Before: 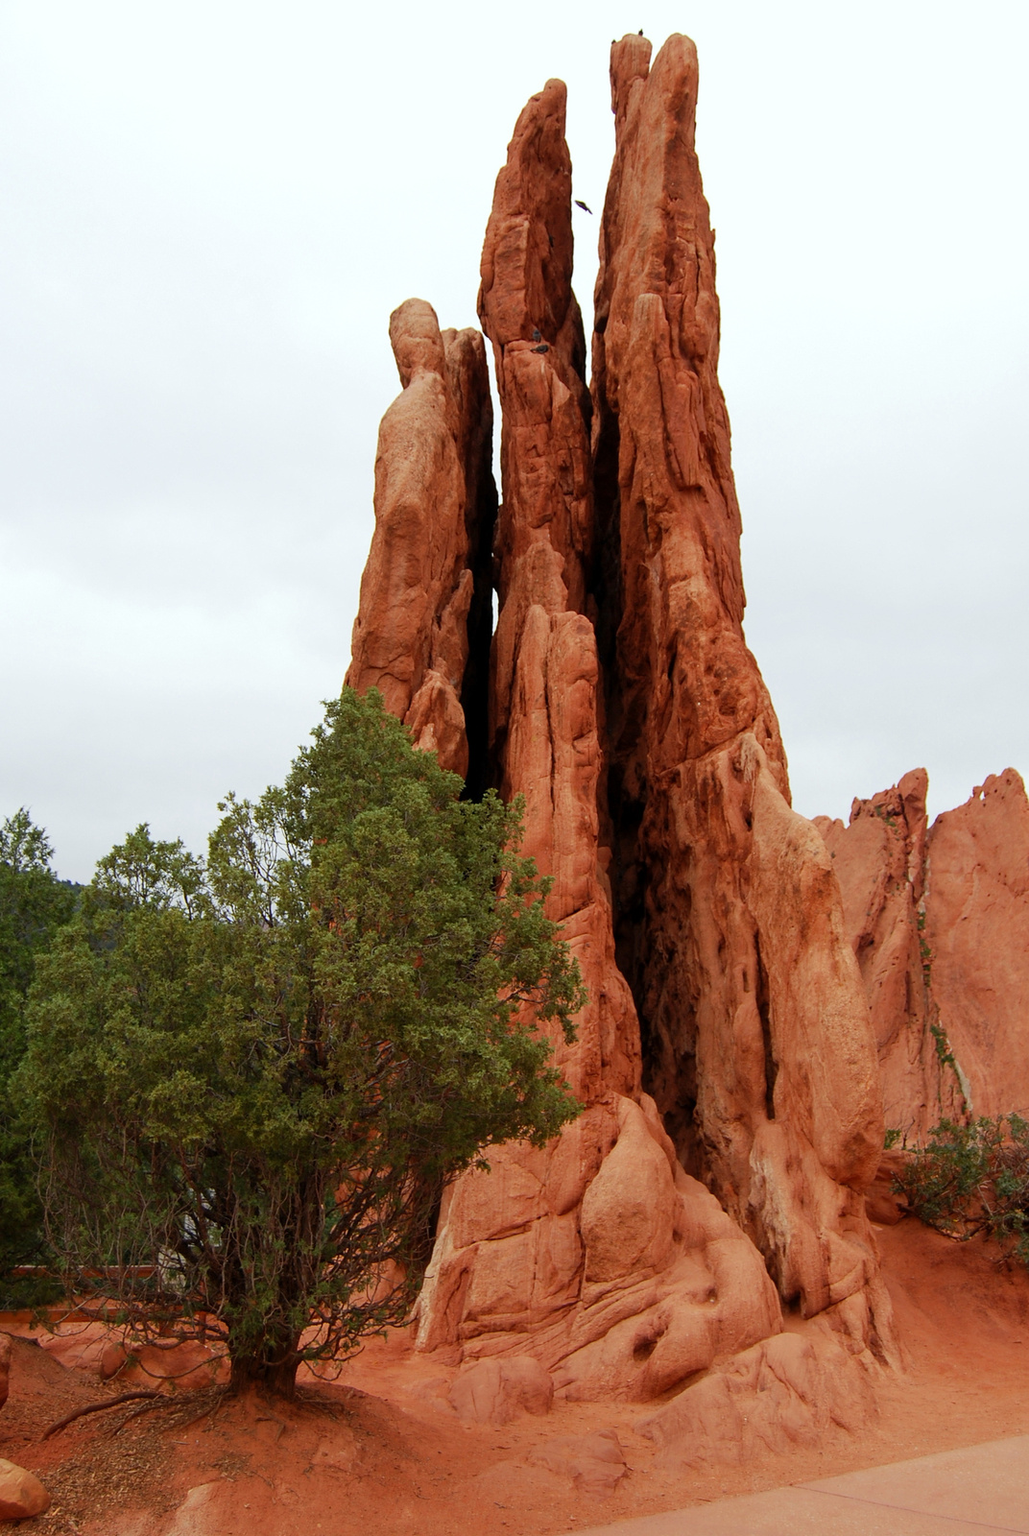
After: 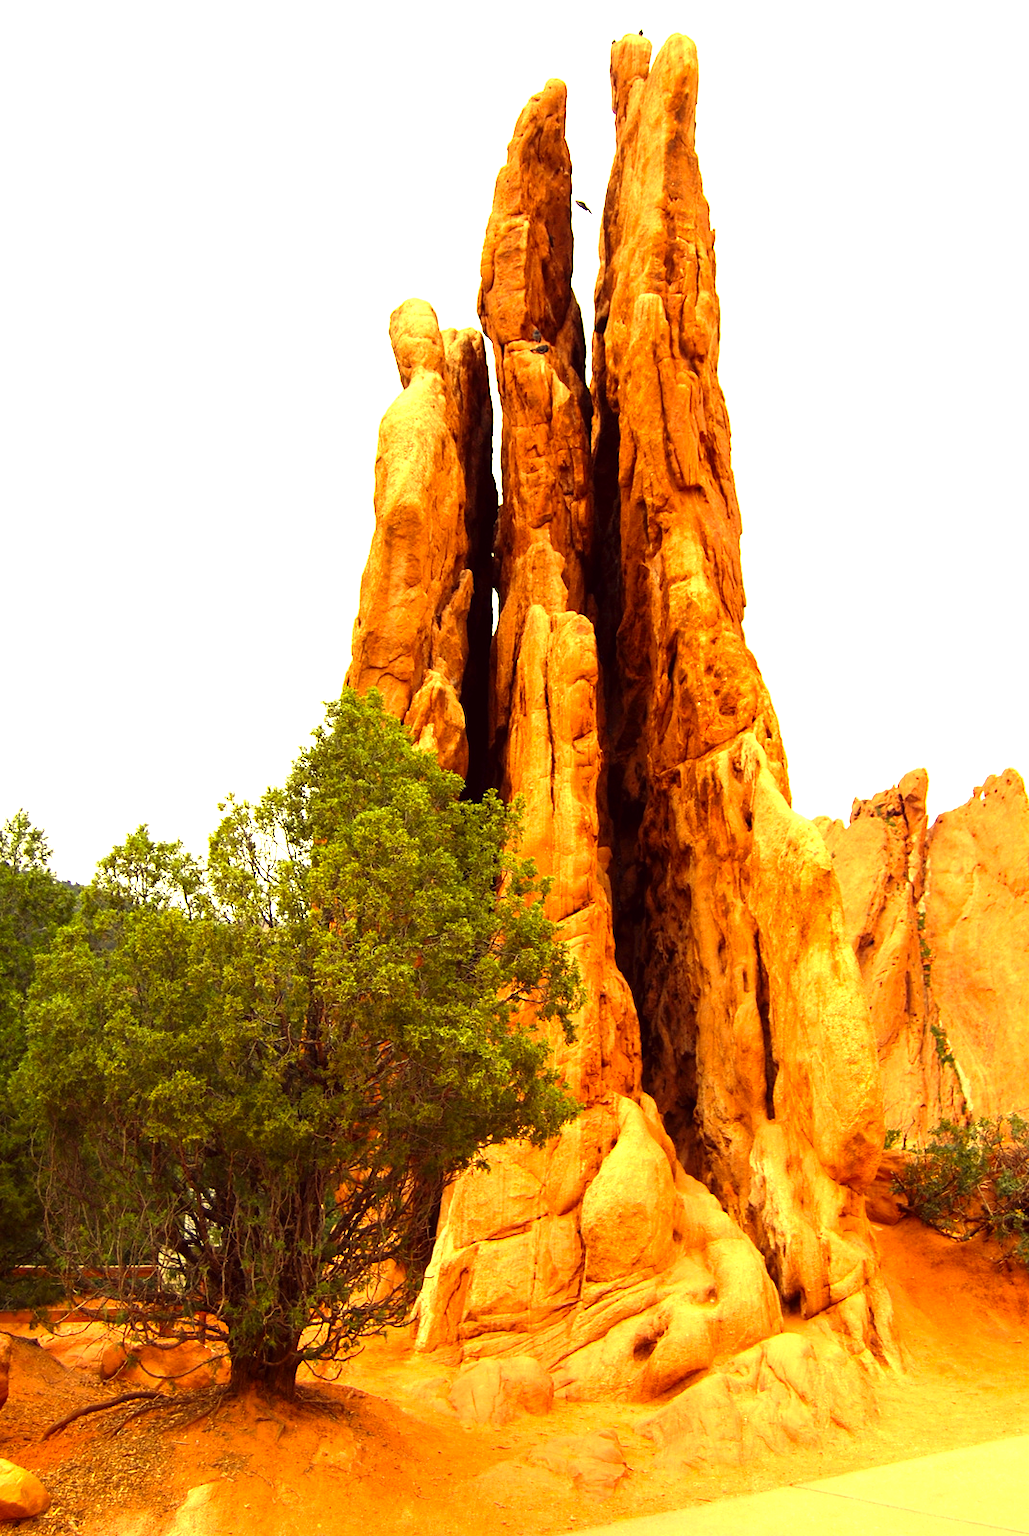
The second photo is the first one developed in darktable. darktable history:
tone equalizer: -8 EV -0.711 EV, -7 EV -0.703 EV, -6 EV -0.601 EV, -5 EV -0.422 EV, -3 EV 0.379 EV, -2 EV 0.6 EV, -1 EV 0.679 EV, +0 EV 0.769 EV, edges refinement/feathering 500, mask exposure compensation -1.57 EV, preserve details guided filter
color correction: highlights a* -0.357, highlights b* 39.59, shadows a* 9.4, shadows b* -0.404
exposure: black level correction 0, exposure 1.2 EV, compensate highlight preservation false
